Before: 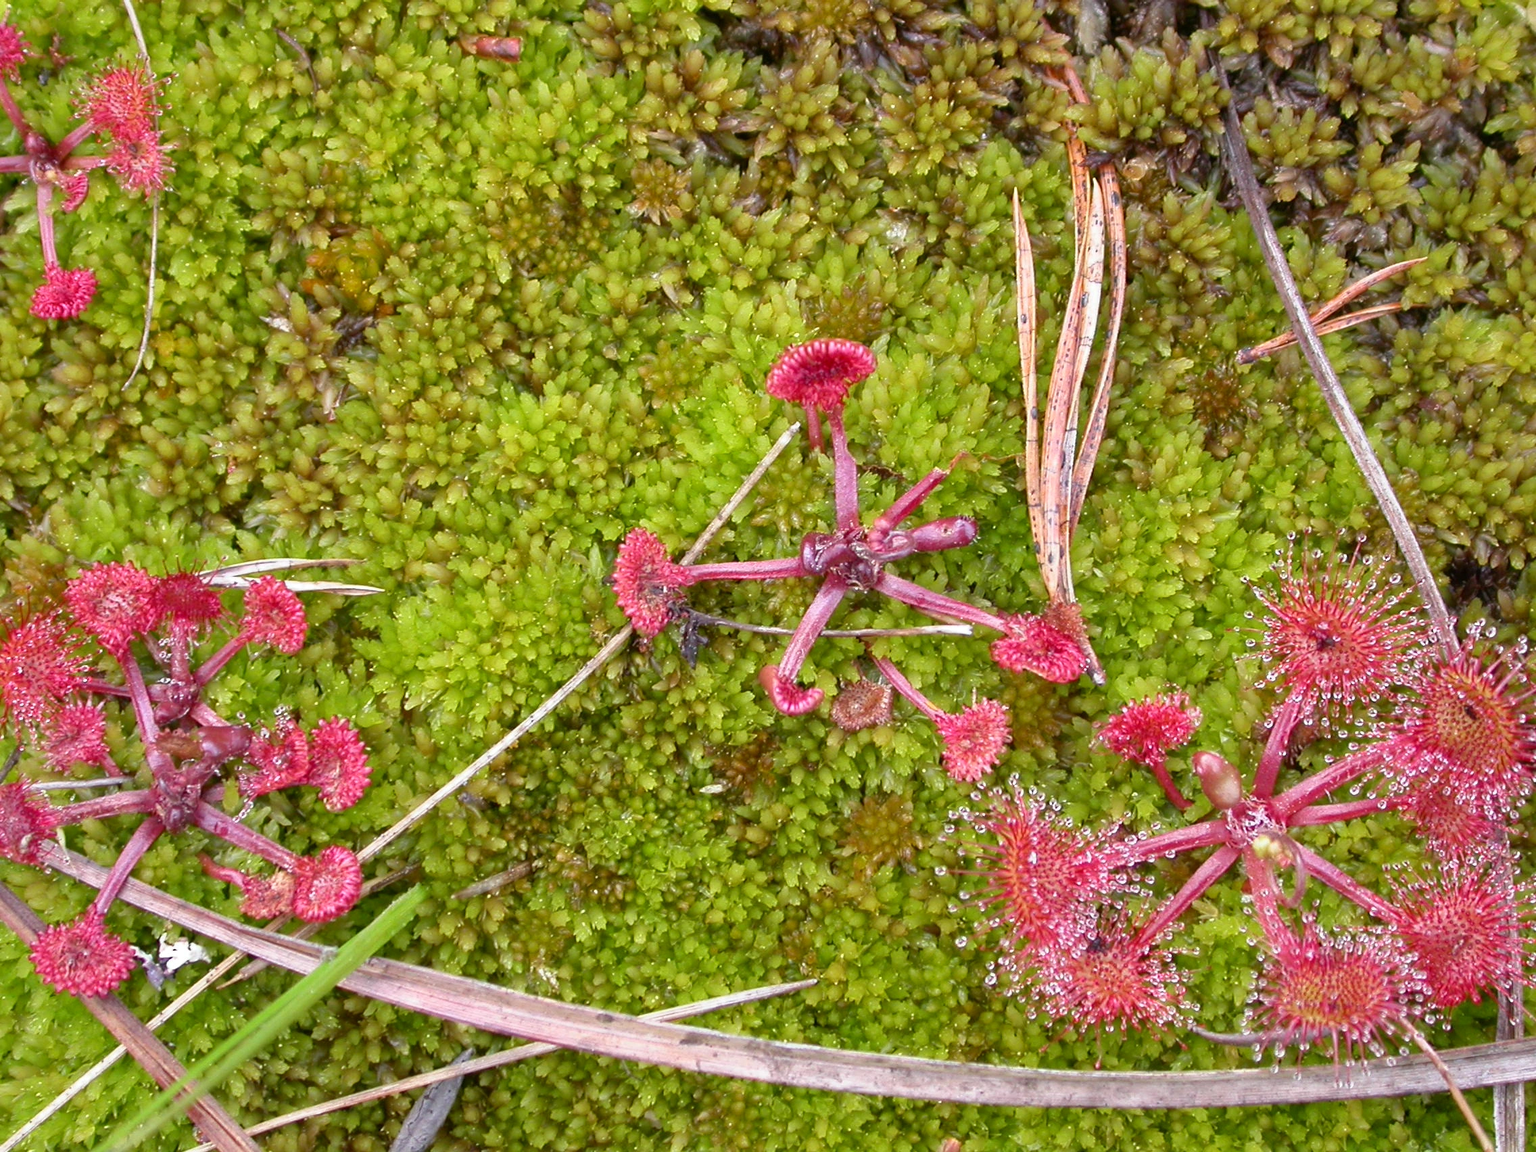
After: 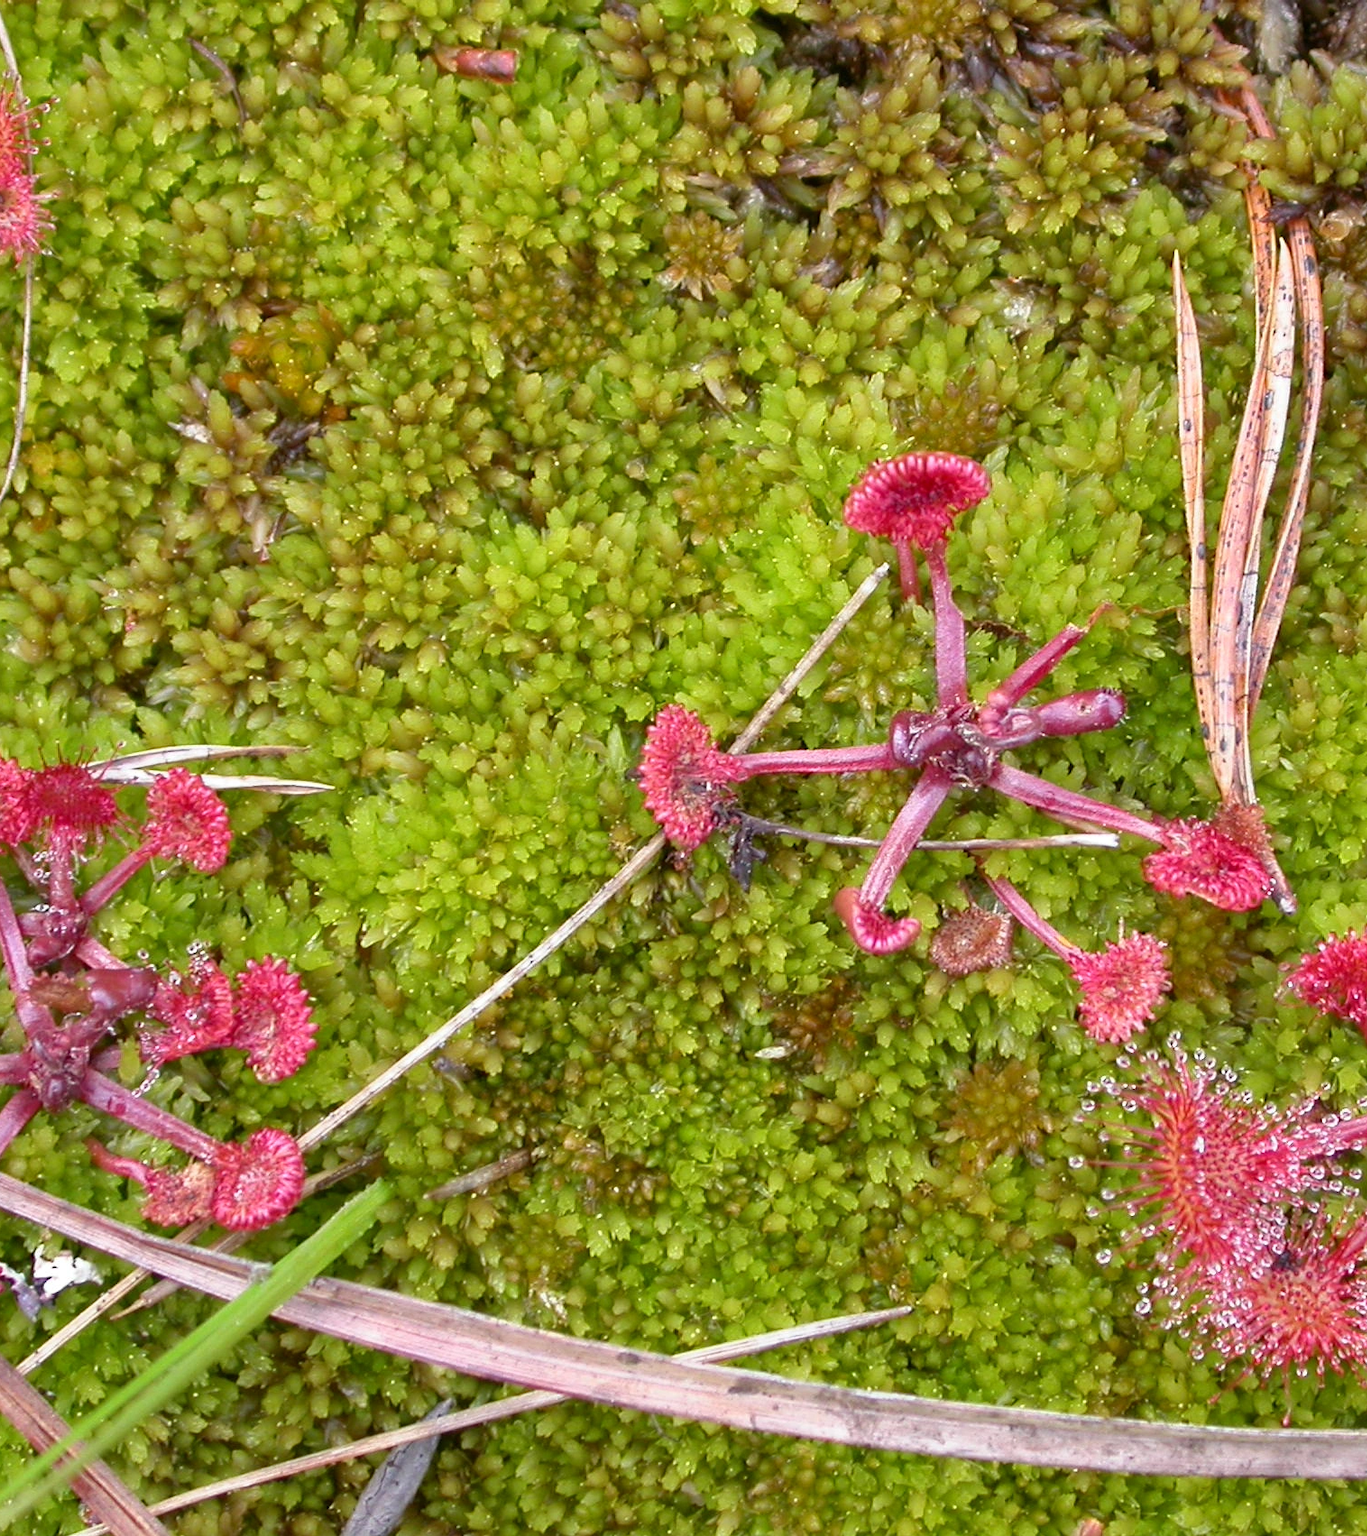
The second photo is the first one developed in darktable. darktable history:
crop and rotate: left 8.746%, right 24.484%
